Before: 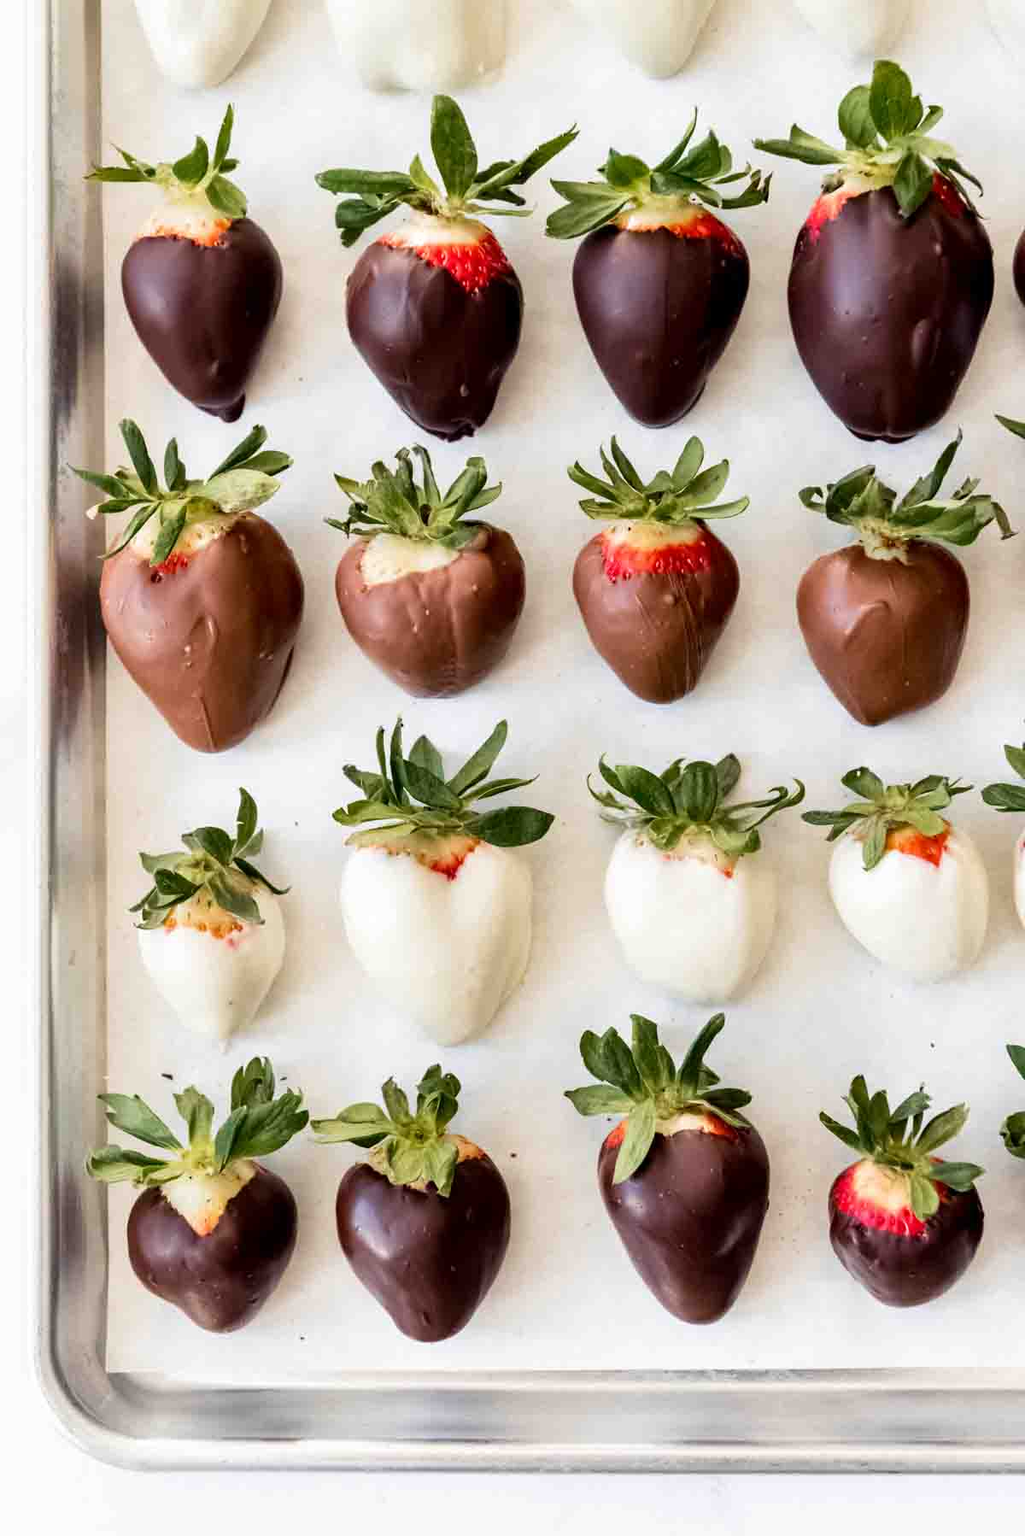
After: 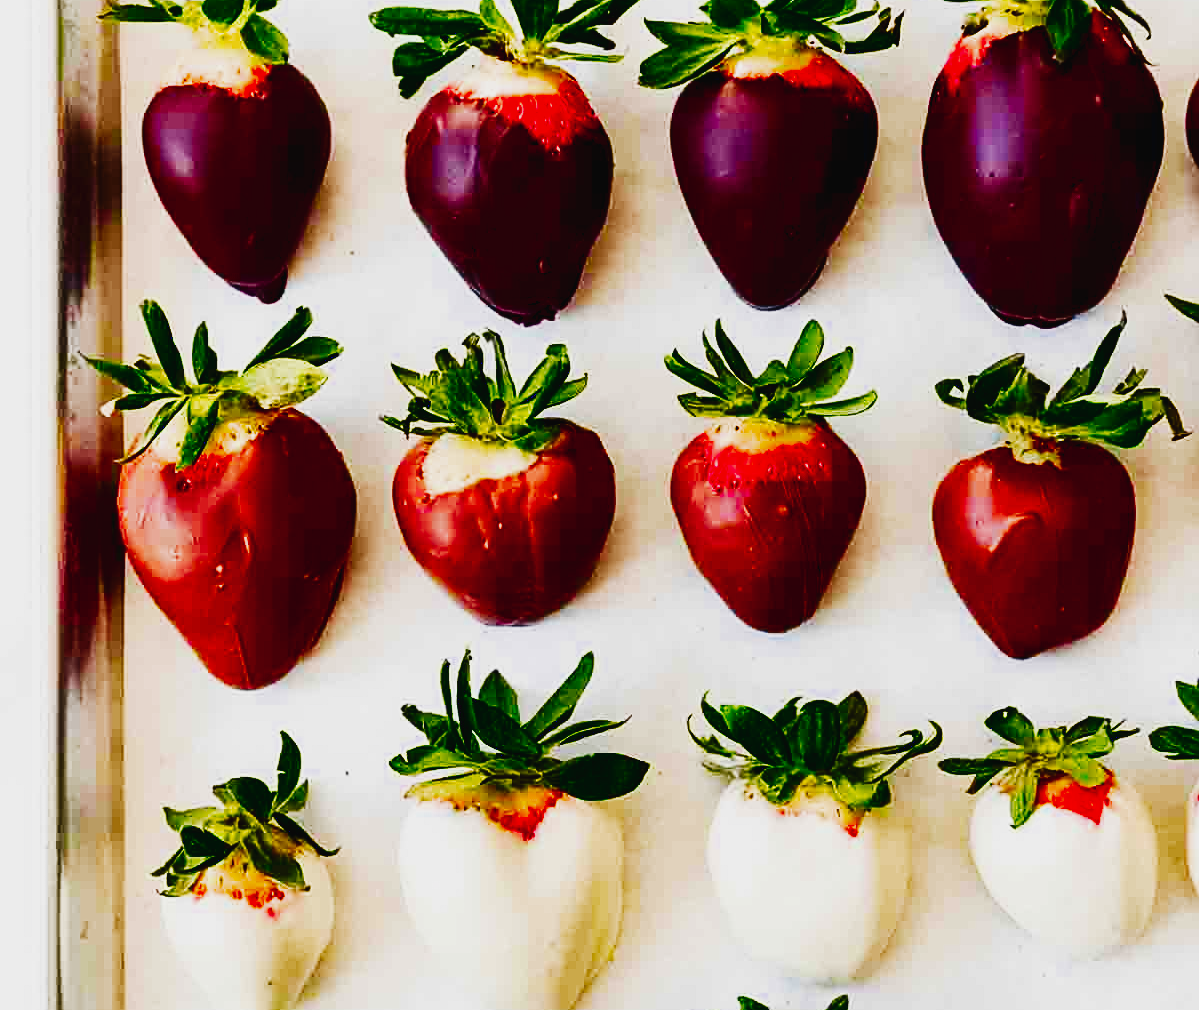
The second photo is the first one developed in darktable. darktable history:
crop and rotate: top 10.629%, bottom 33.176%
exposure: exposure 1 EV, compensate highlight preservation false
sharpen: on, module defaults
tone curve: curves: ch0 [(0, 0.022) (0.114, 0.083) (0.281, 0.315) (0.447, 0.557) (0.588, 0.711) (0.786, 0.839) (0.999, 0.949)]; ch1 [(0, 0) (0.389, 0.352) (0.458, 0.433) (0.486, 0.474) (0.509, 0.505) (0.535, 0.53) (0.555, 0.557) (0.586, 0.622) (0.677, 0.724) (1, 1)]; ch2 [(0, 0) (0.369, 0.388) (0.449, 0.431) (0.501, 0.5) (0.528, 0.52) (0.561, 0.59) (0.697, 0.721) (1, 1)], preserve colors none
contrast brightness saturation: brightness -0.997, saturation 0.987
filmic rgb: black relative exposure -16 EV, white relative exposure 4.05 EV, target black luminance 0%, hardness 7.54, latitude 72.92%, contrast 0.895, highlights saturation mix 11.22%, shadows ↔ highlights balance -0.375%
